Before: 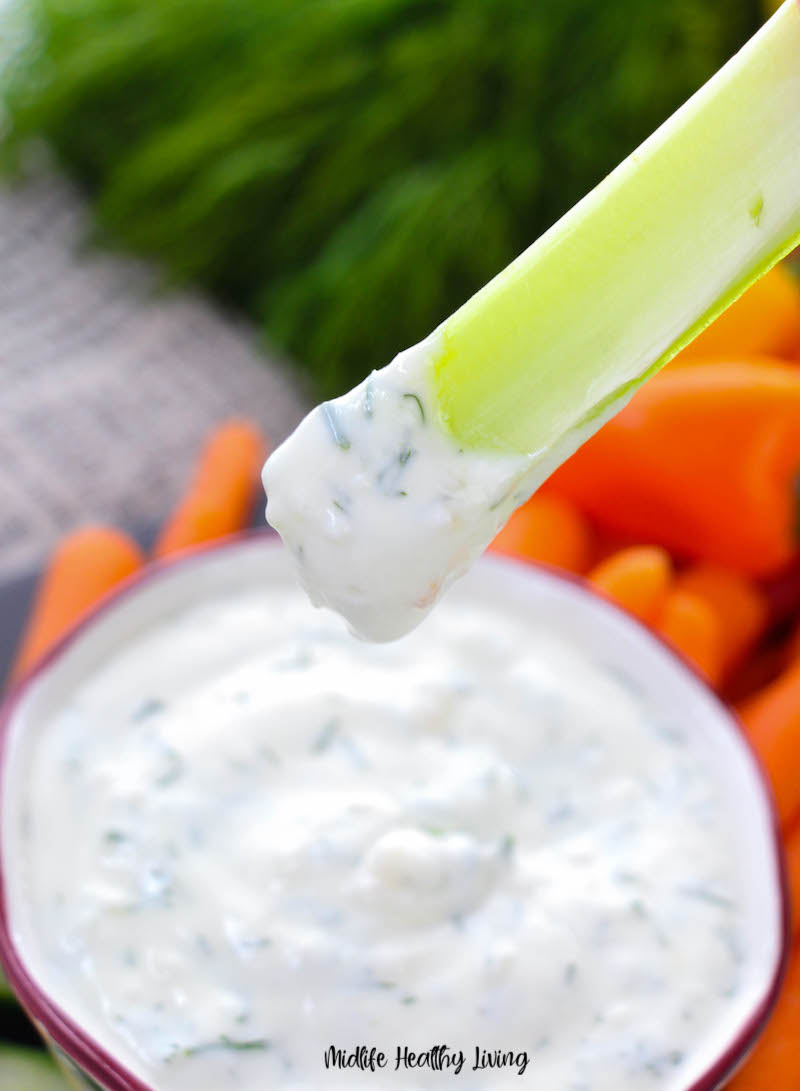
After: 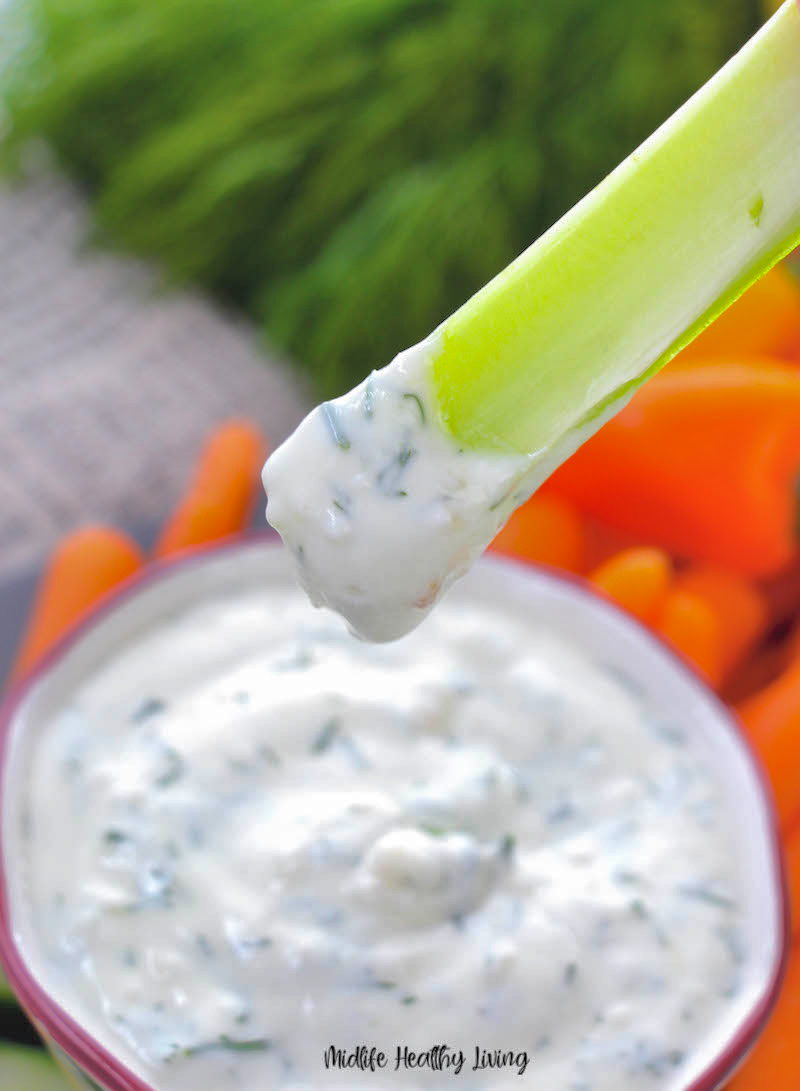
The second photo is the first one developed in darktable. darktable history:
shadows and highlights: highlights -60
contrast brightness saturation: brightness 0.15
